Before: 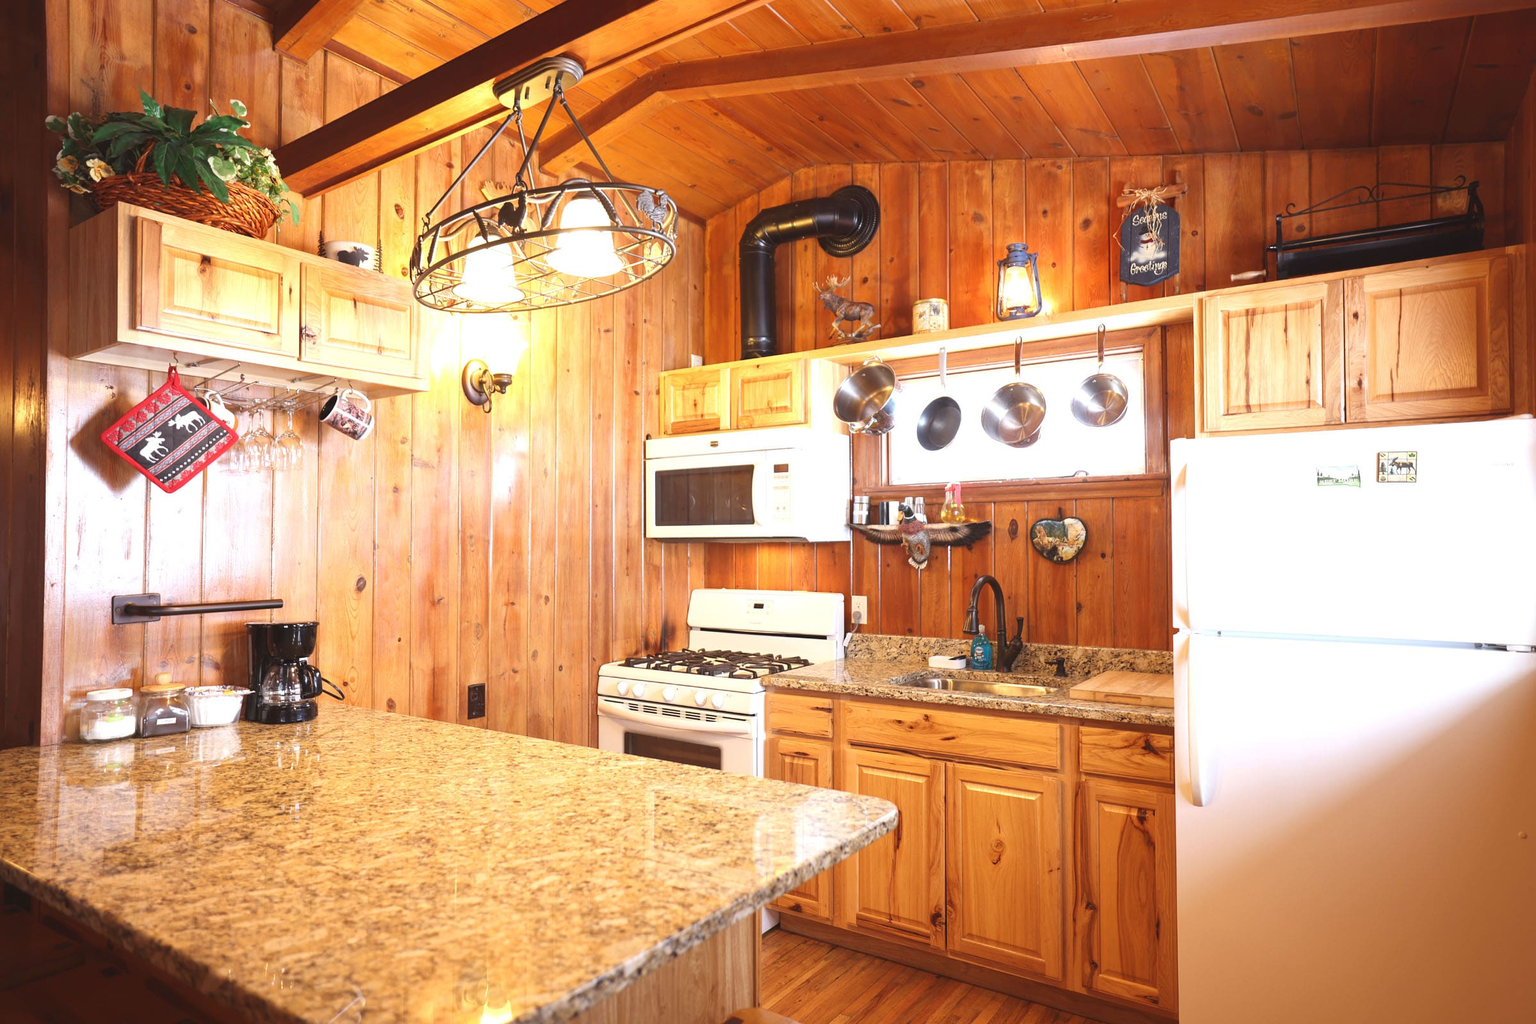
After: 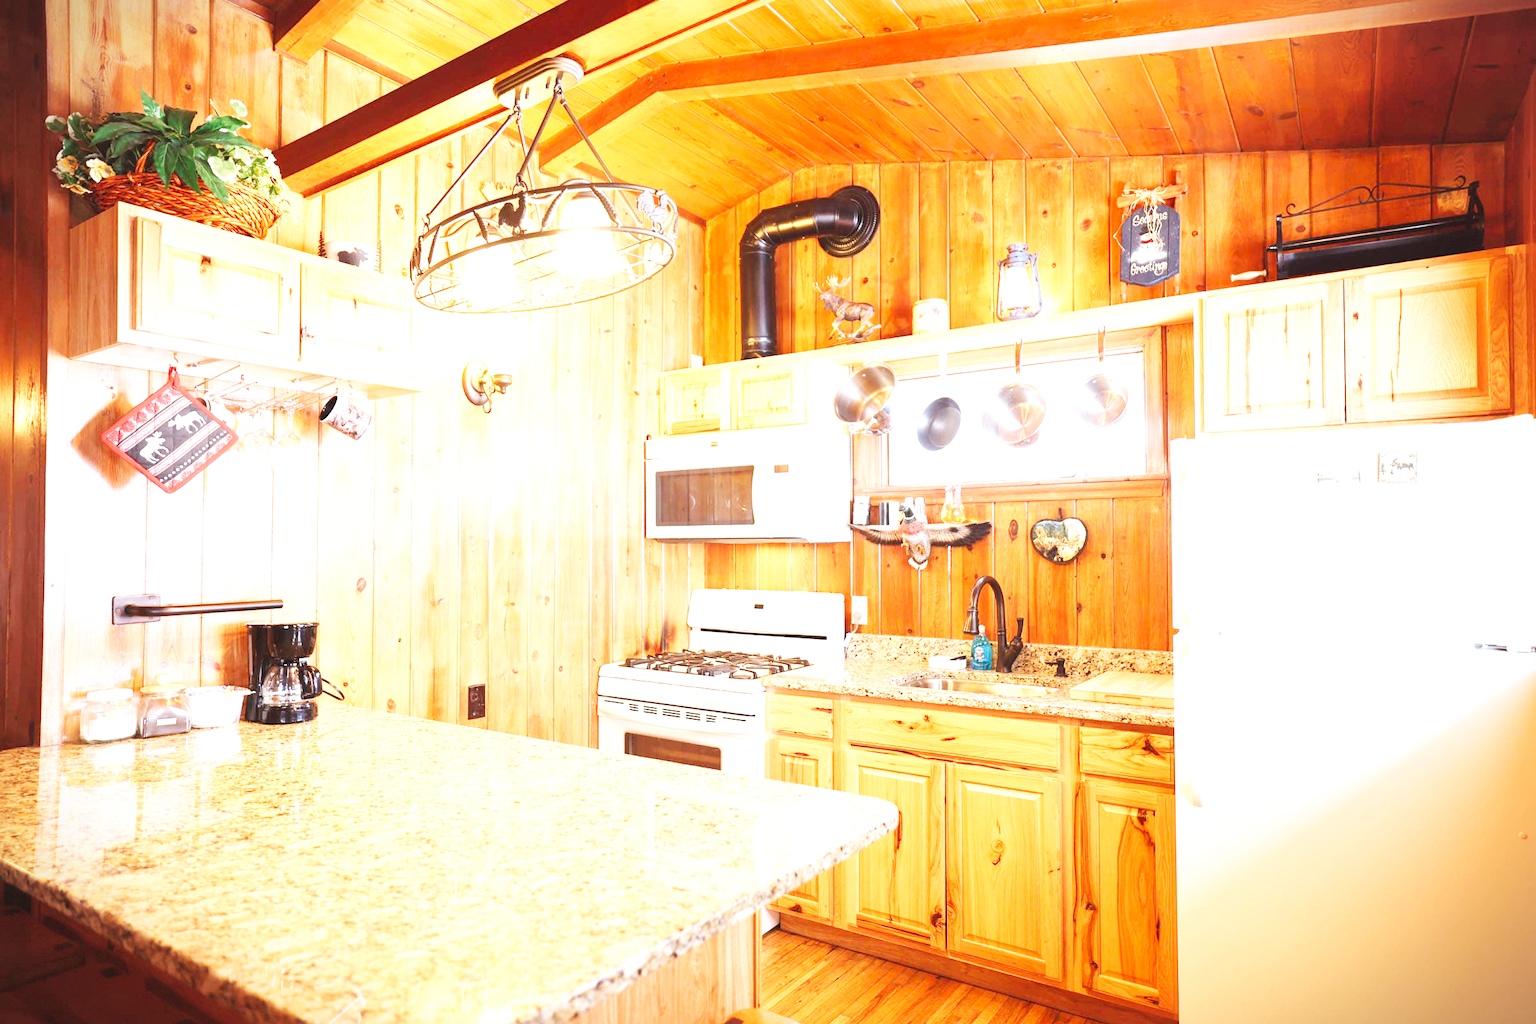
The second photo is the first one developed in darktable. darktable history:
base curve: curves: ch0 [(0, 0.003) (0.001, 0.002) (0.006, 0.004) (0.02, 0.022) (0.048, 0.086) (0.094, 0.234) (0.162, 0.431) (0.258, 0.629) (0.385, 0.8) (0.548, 0.918) (0.751, 0.988) (1, 1)], preserve colors none
exposure: exposure 0.657 EV, compensate highlight preservation false
vignetting: fall-off start 100%, brightness -0.406, saturation -0.3, width/height ratio 1.324, dithering 8-bit output, unbound false
